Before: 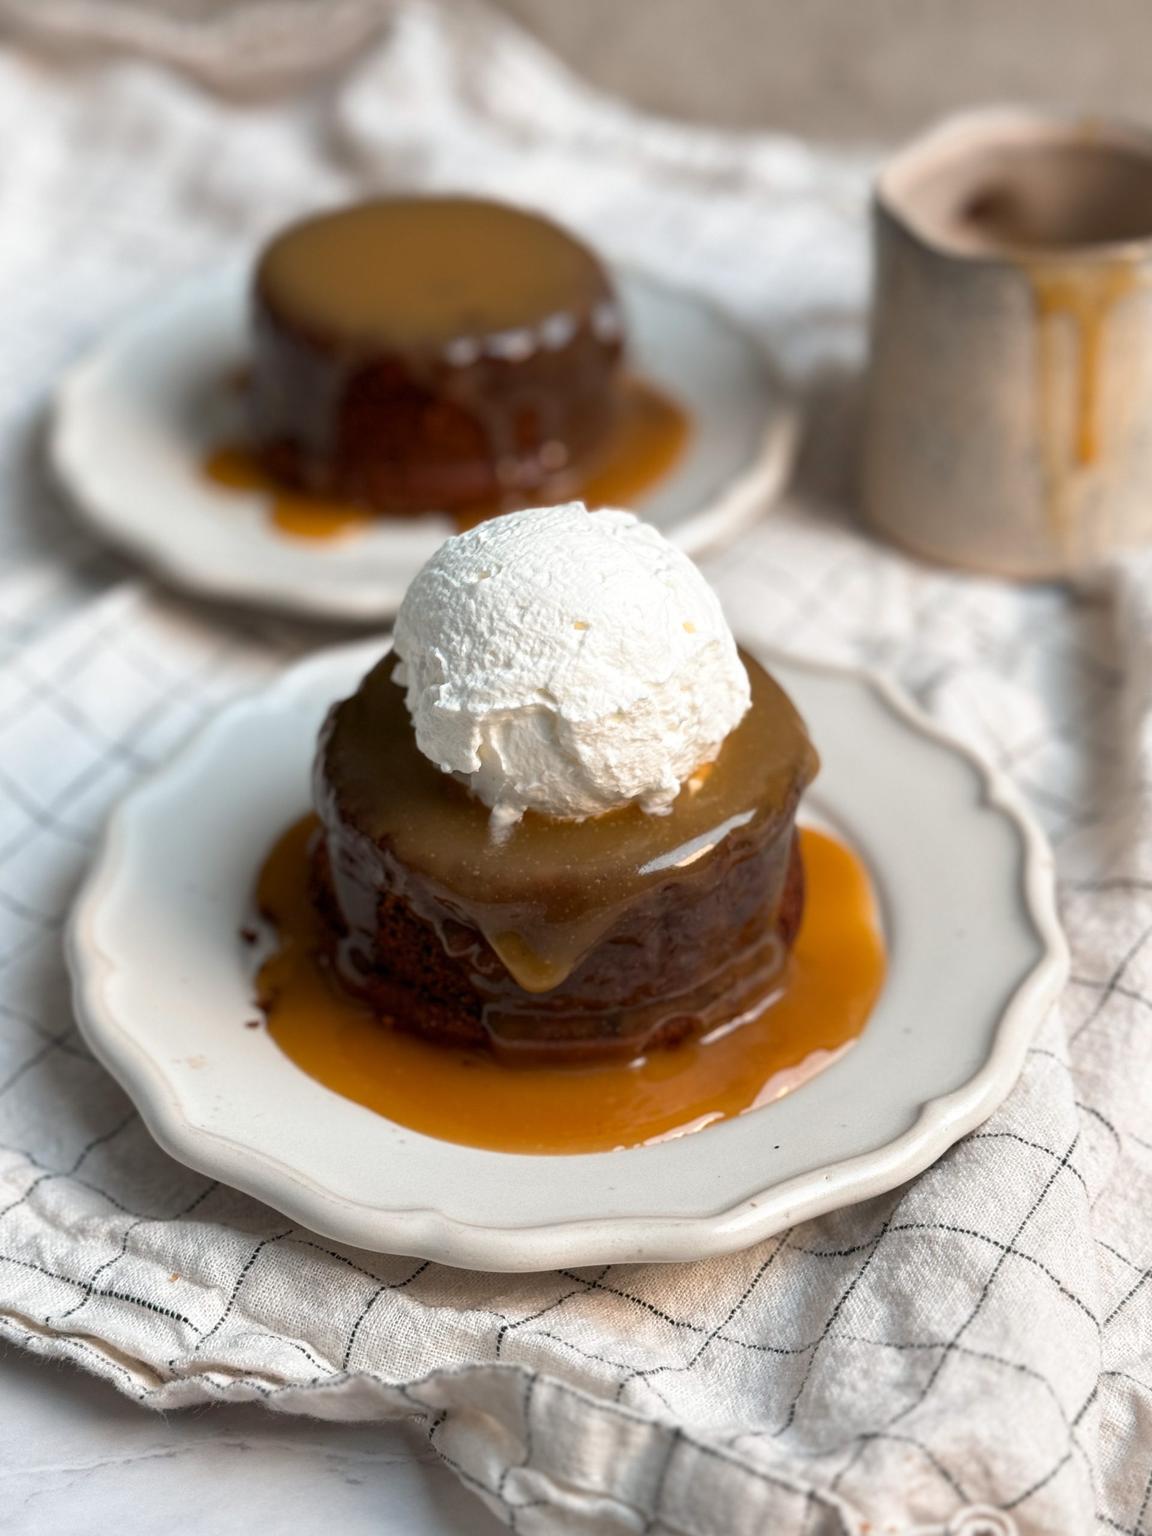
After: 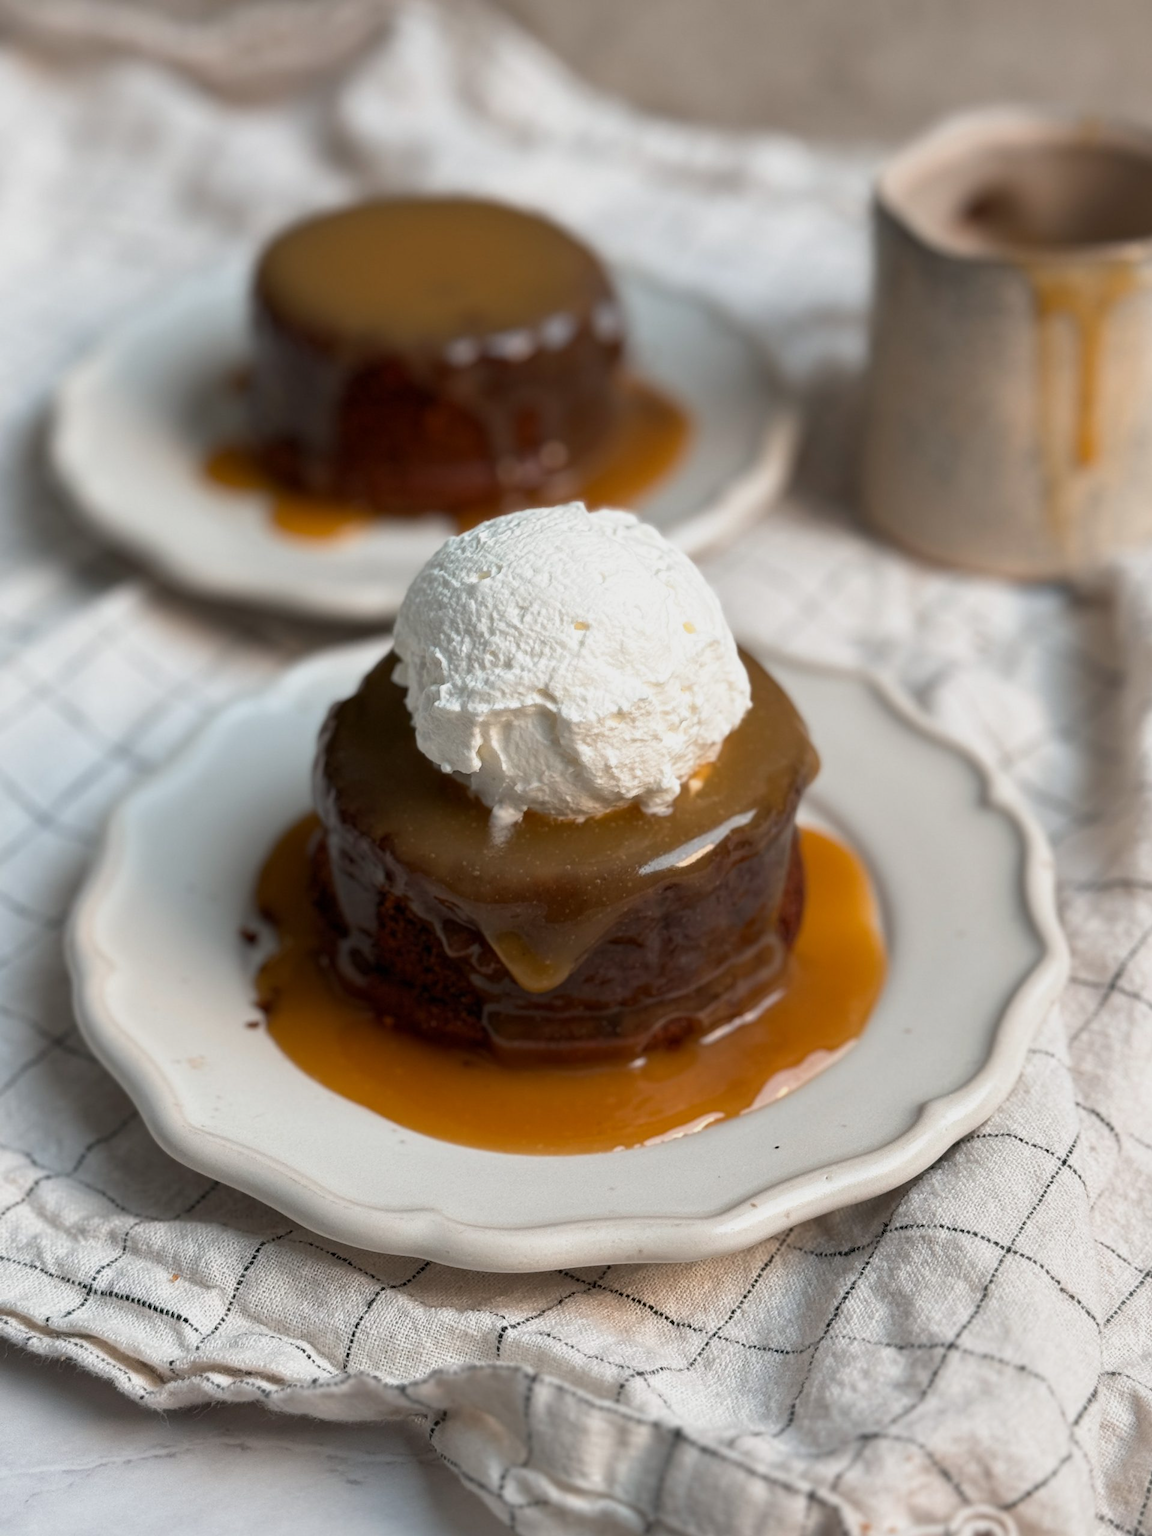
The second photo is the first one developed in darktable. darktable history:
exposure: exposure -0.258 EV, compensate exposure bias true, compensate highlight preservation false
